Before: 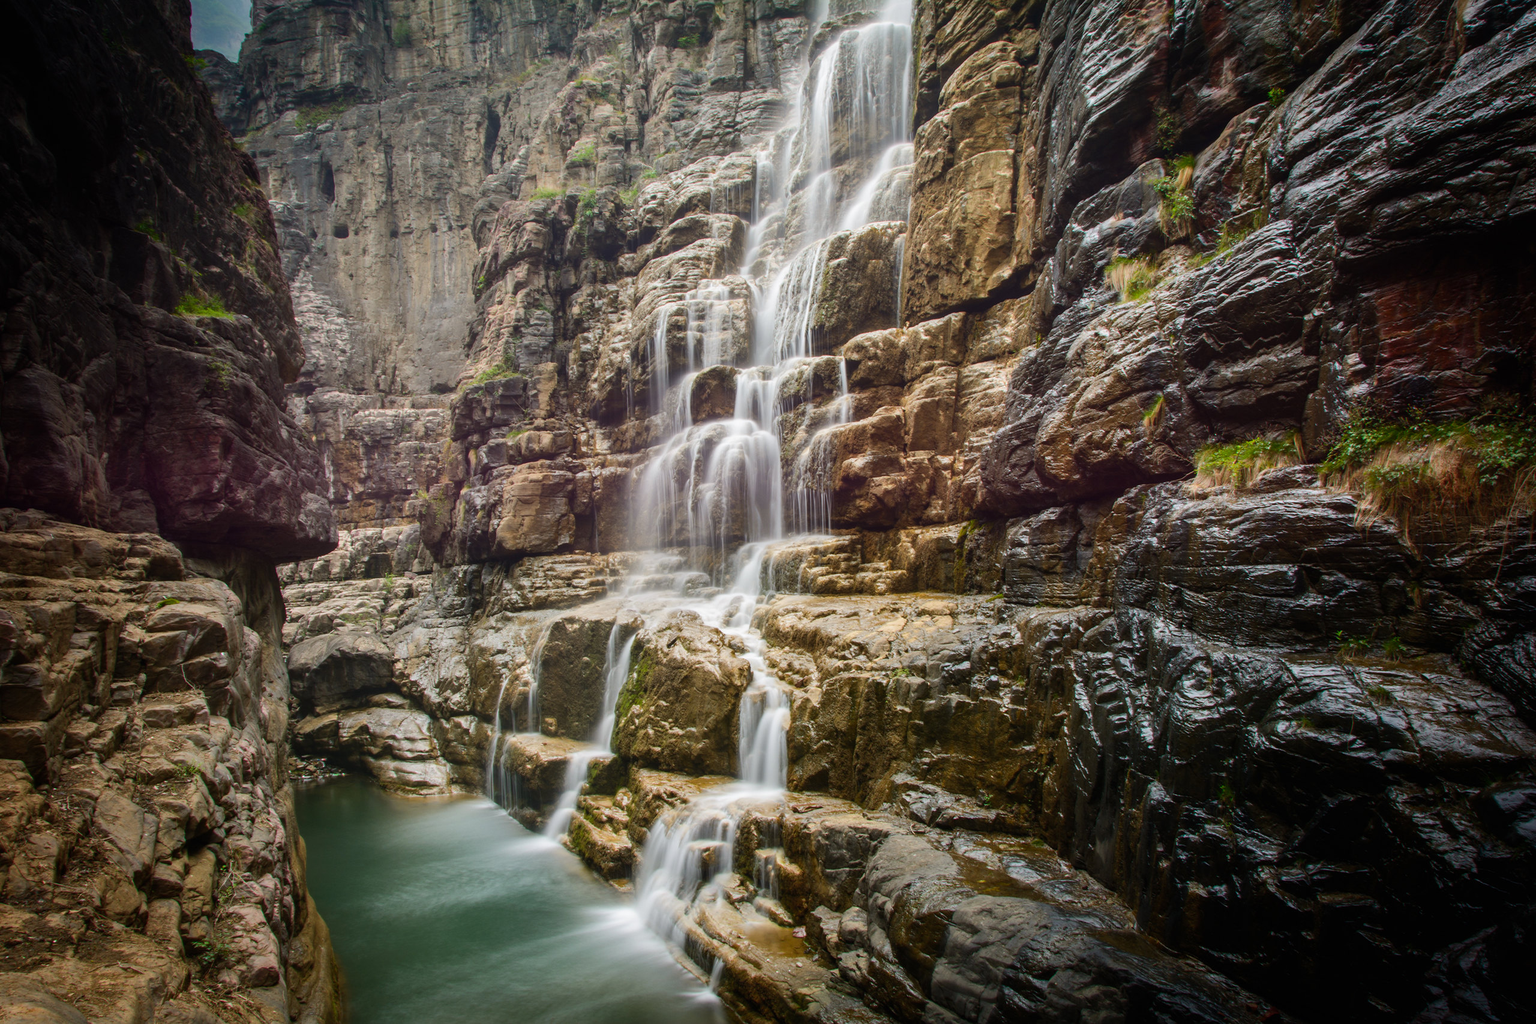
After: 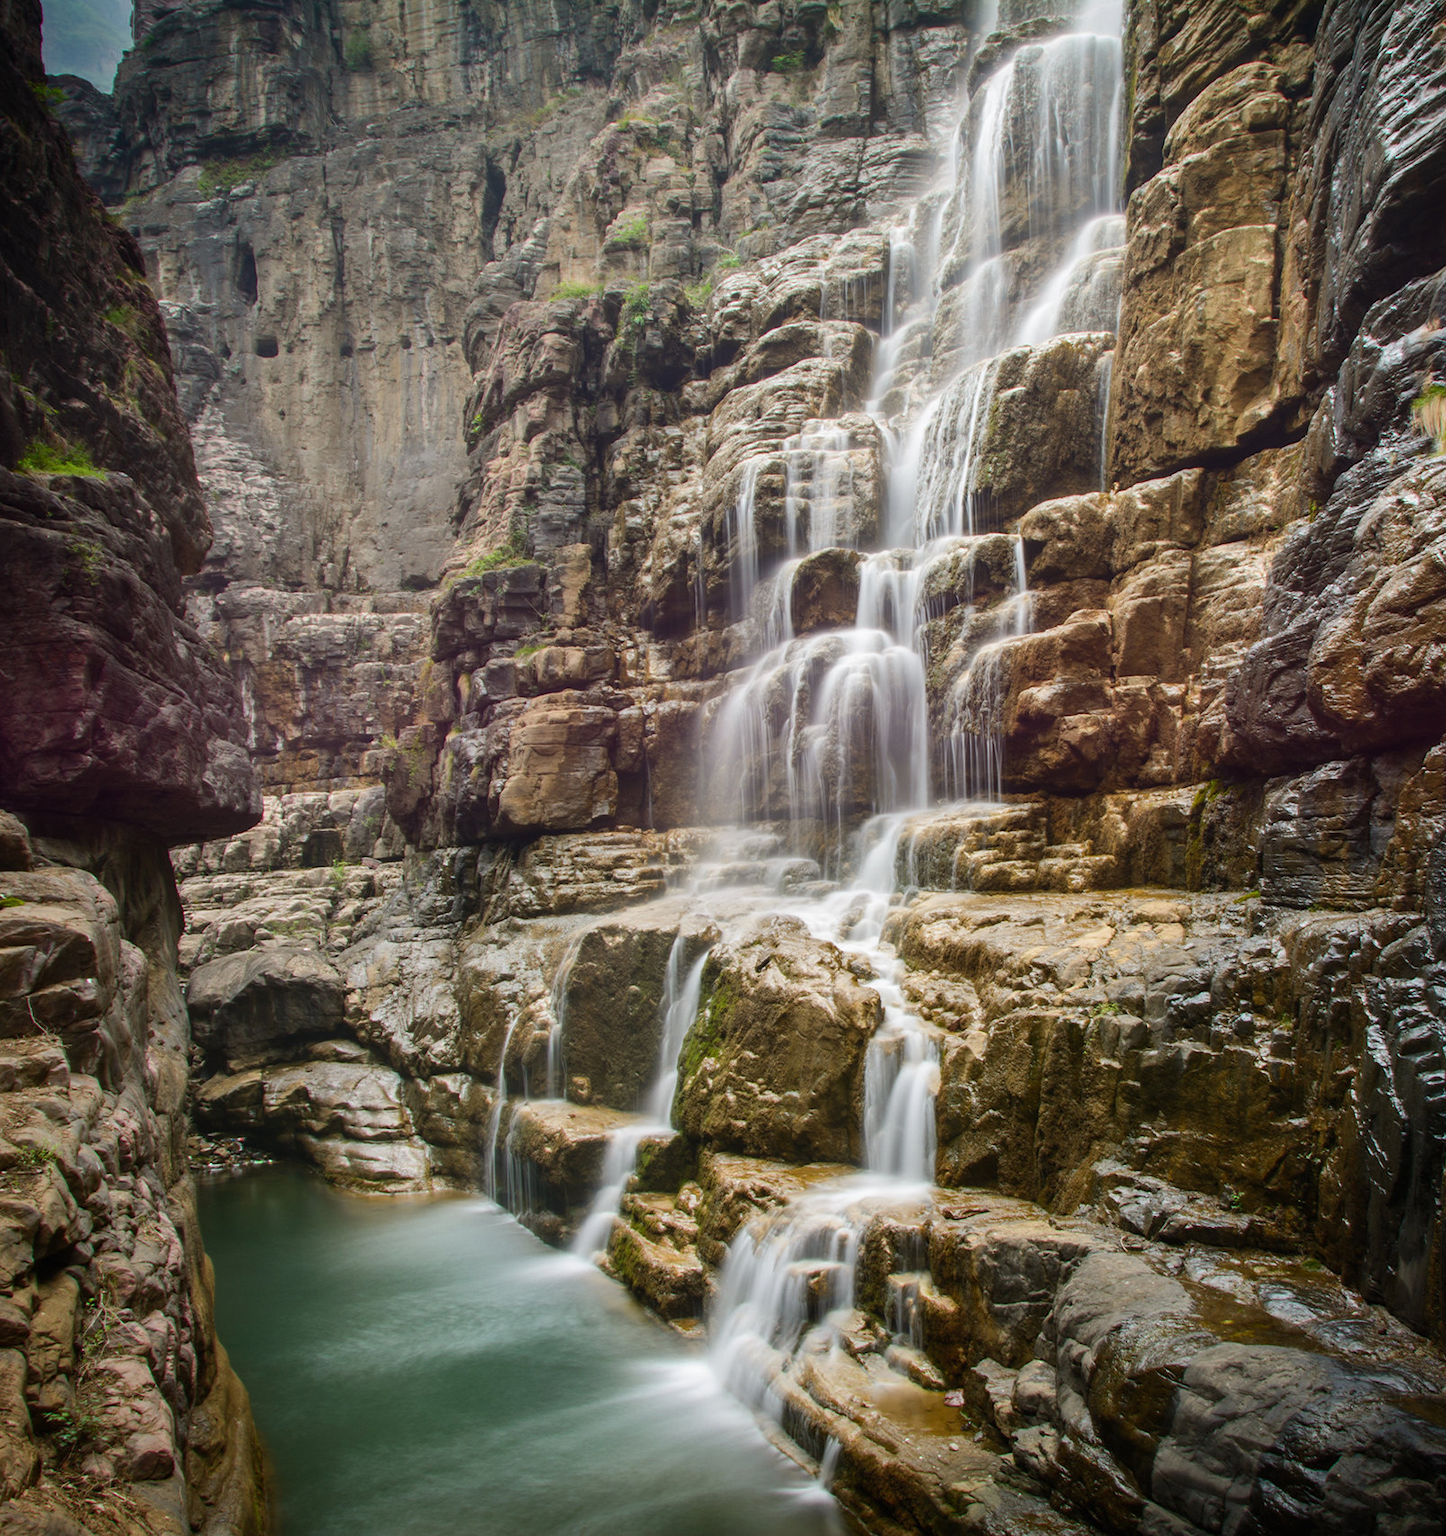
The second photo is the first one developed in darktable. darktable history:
crop: left 10.644%, right 26.528%
color zones: curves: ch0 [(0.25, 0.5) (0.463, 0.627) (0.484, 0.637) (0.75, 0.5)]
tone equalizer: on, module defaults
